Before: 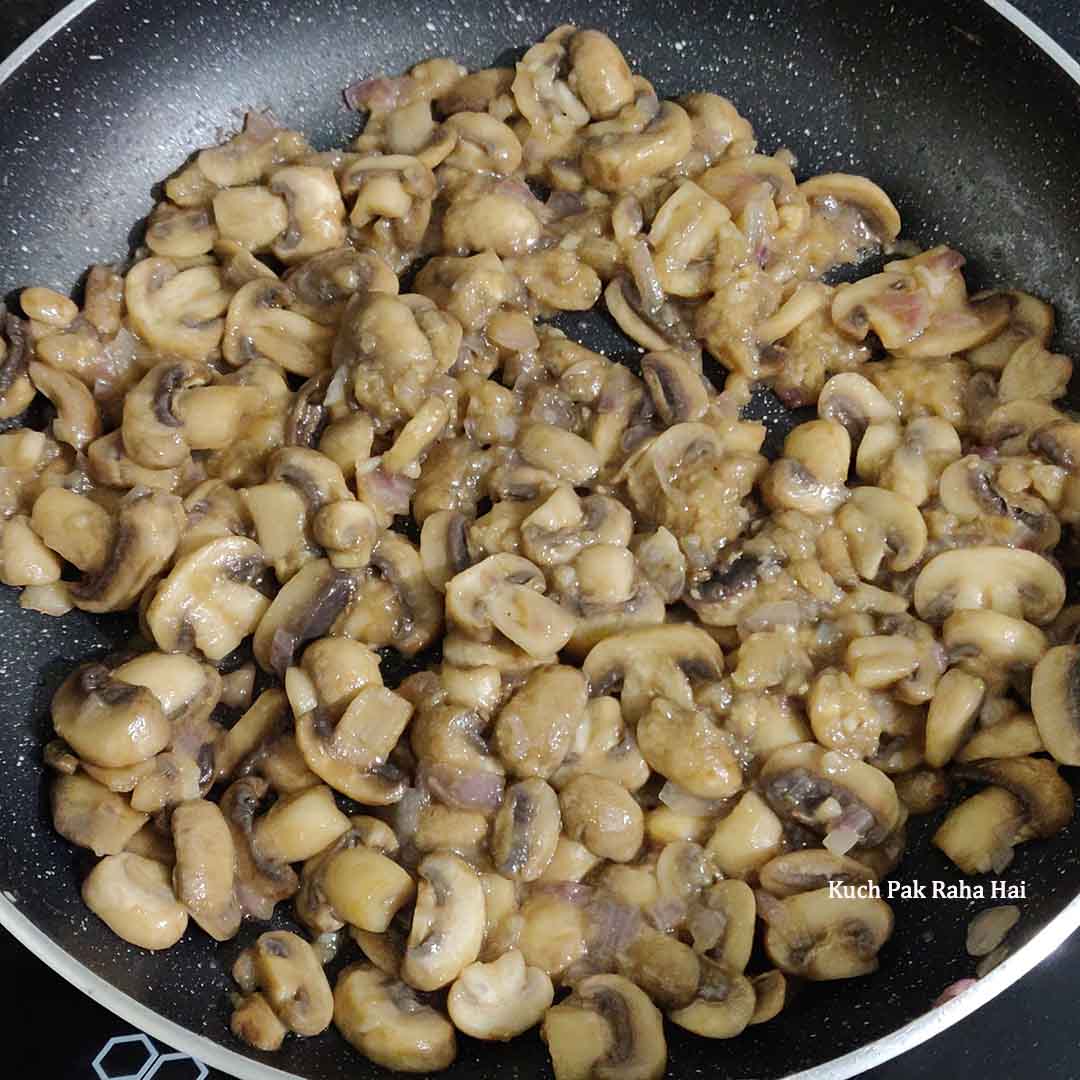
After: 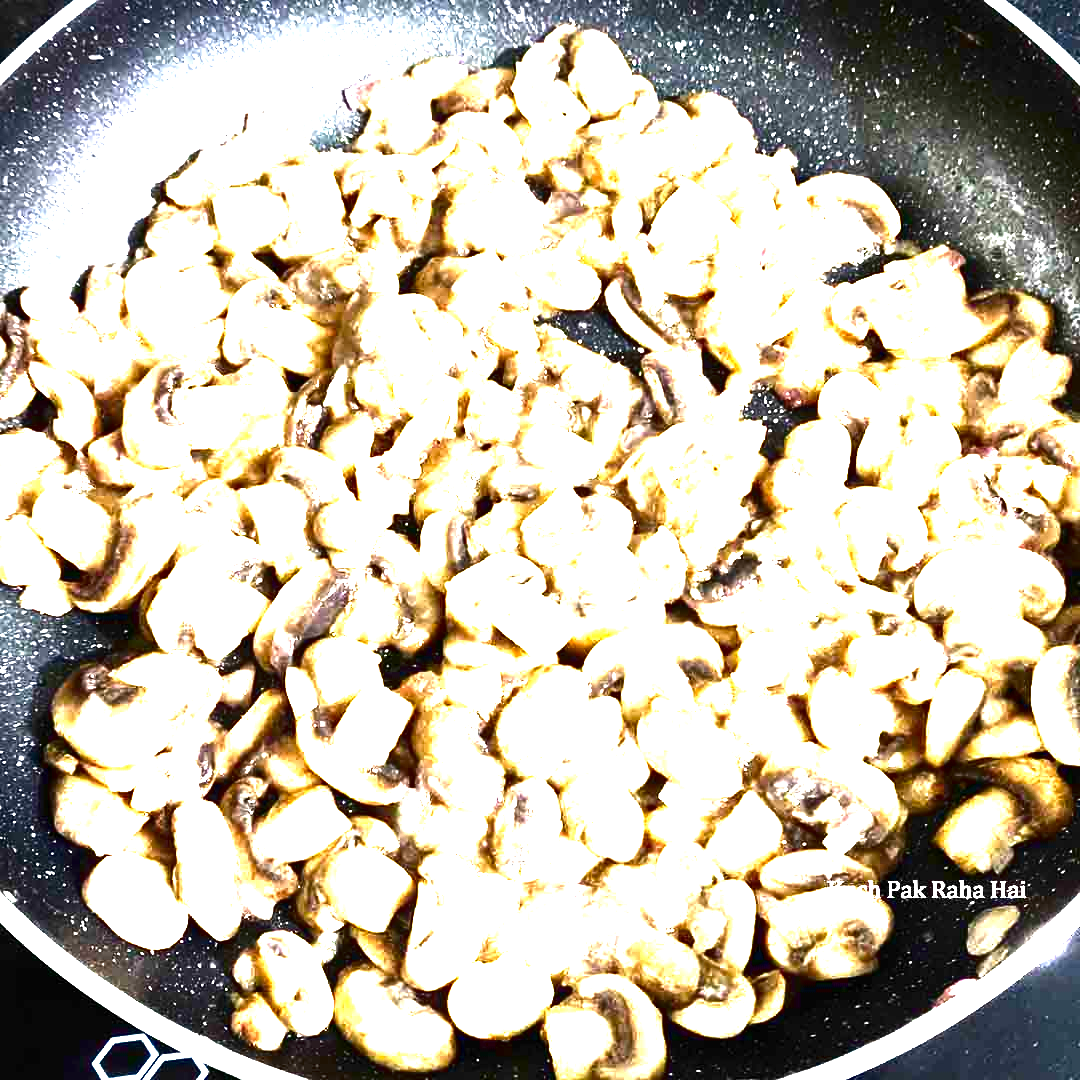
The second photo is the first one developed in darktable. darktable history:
exposure: exposure 3.035 EV, compensate highlight preservation false
contrast brightness saturation: brightness -0.535
color balance rgb: shadows lift › hue 86.27°, linear chroma grading › global chroma 15.415%, perceptual saturation grading › global saturation 0.923%, global vibrance -23.412%
